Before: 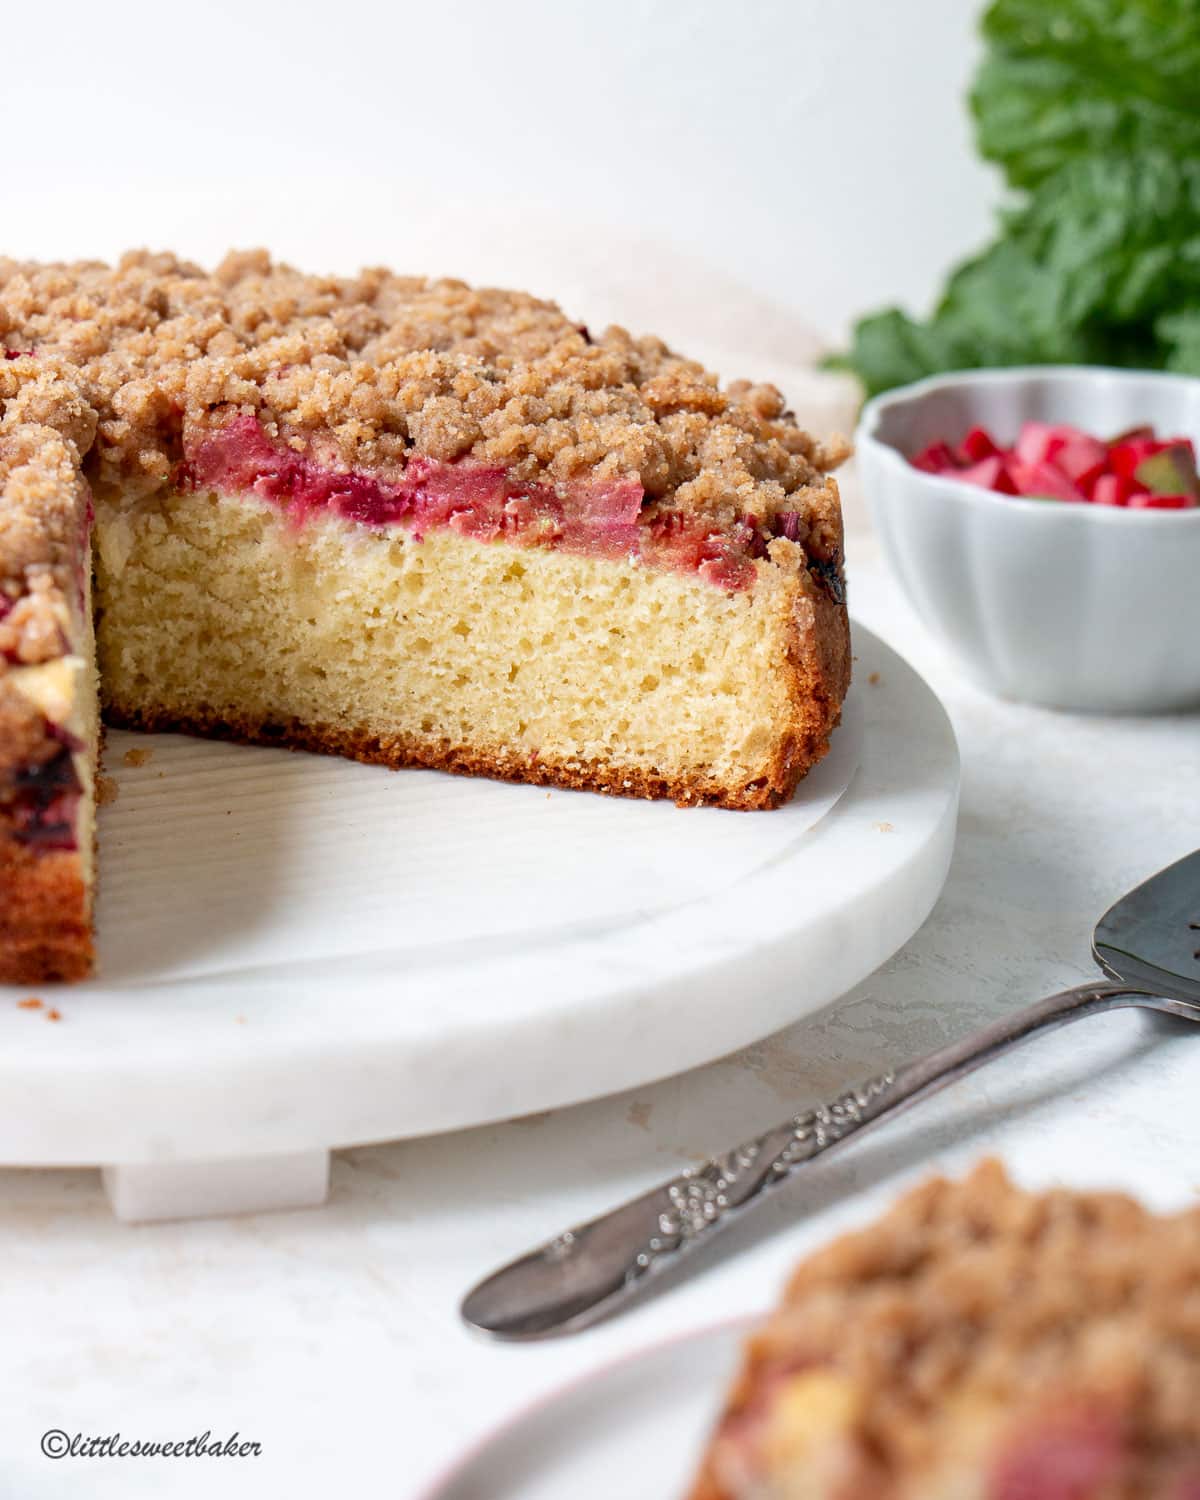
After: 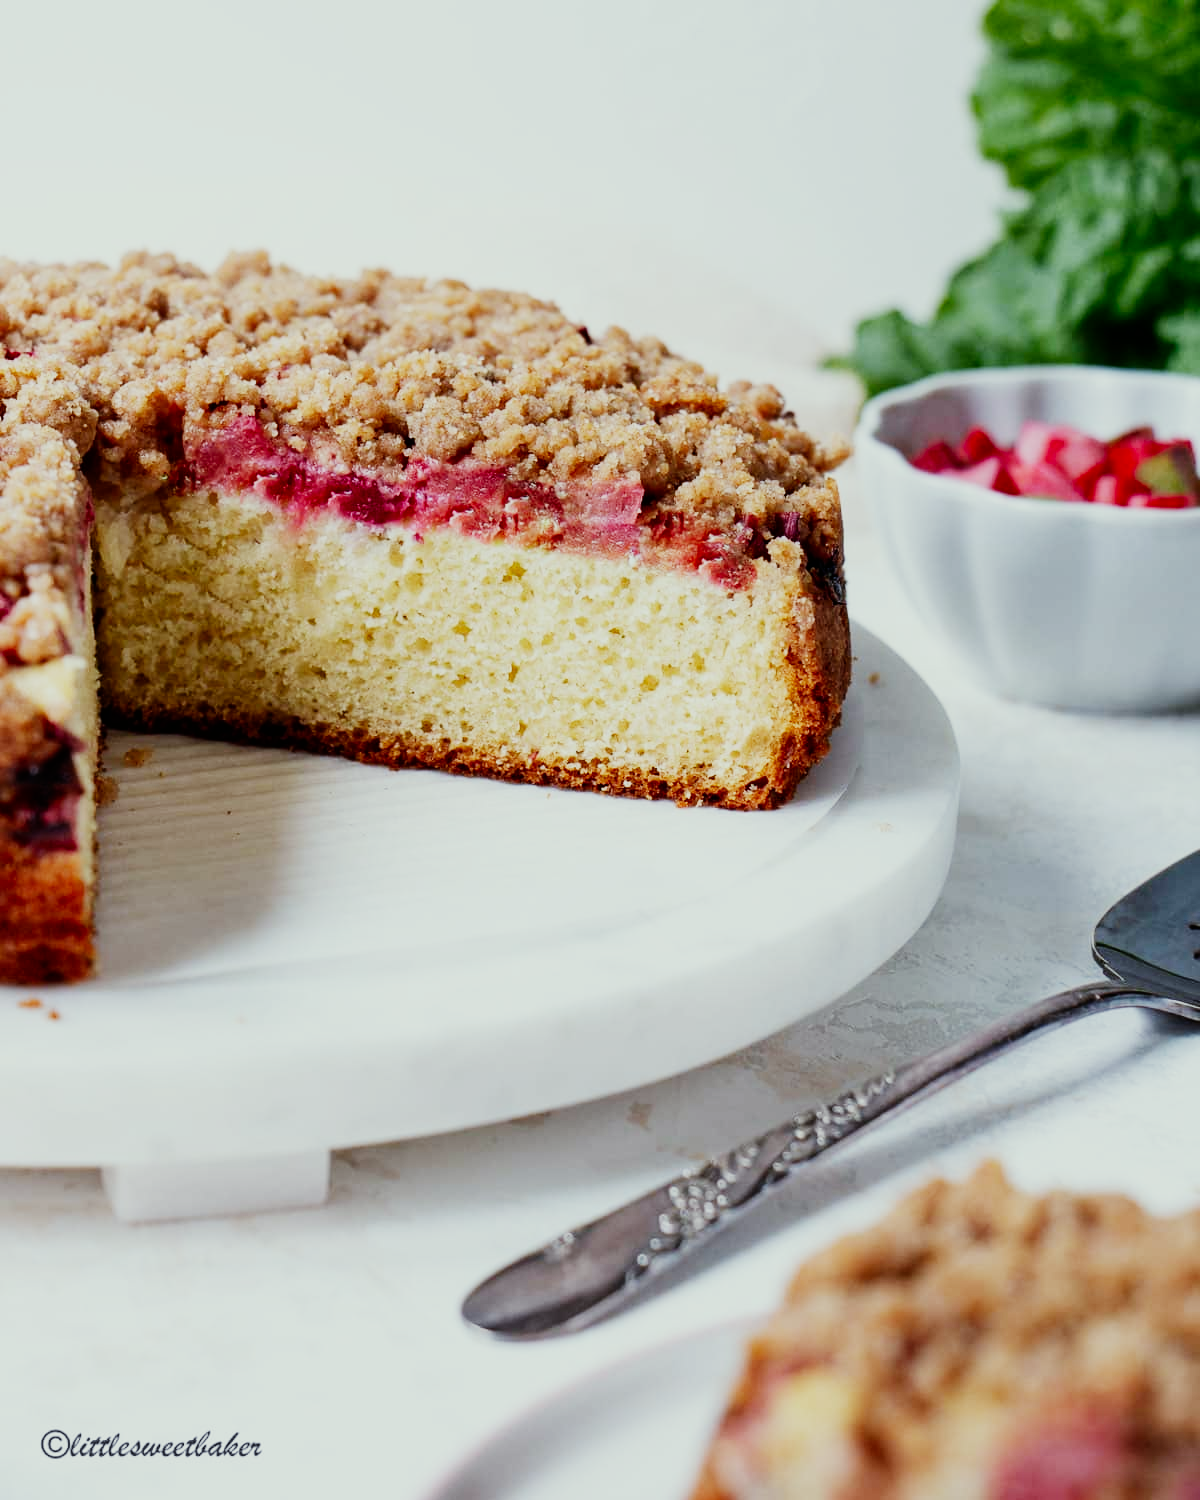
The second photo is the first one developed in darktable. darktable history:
sigmoid: contrast 1.69, skew -0.23, preserve hue 0%, red attenuation 0.1, red rotation 0.035, green attenuation 0.1, green rotation -0.017, blue attenuation 0.15, blue rotation -0.052, base primaries Rec2020
white balance: red 0.967, blue 1.119, emerald 0.756
color correction: highlights a* -4.28, highlights b* 6.53
